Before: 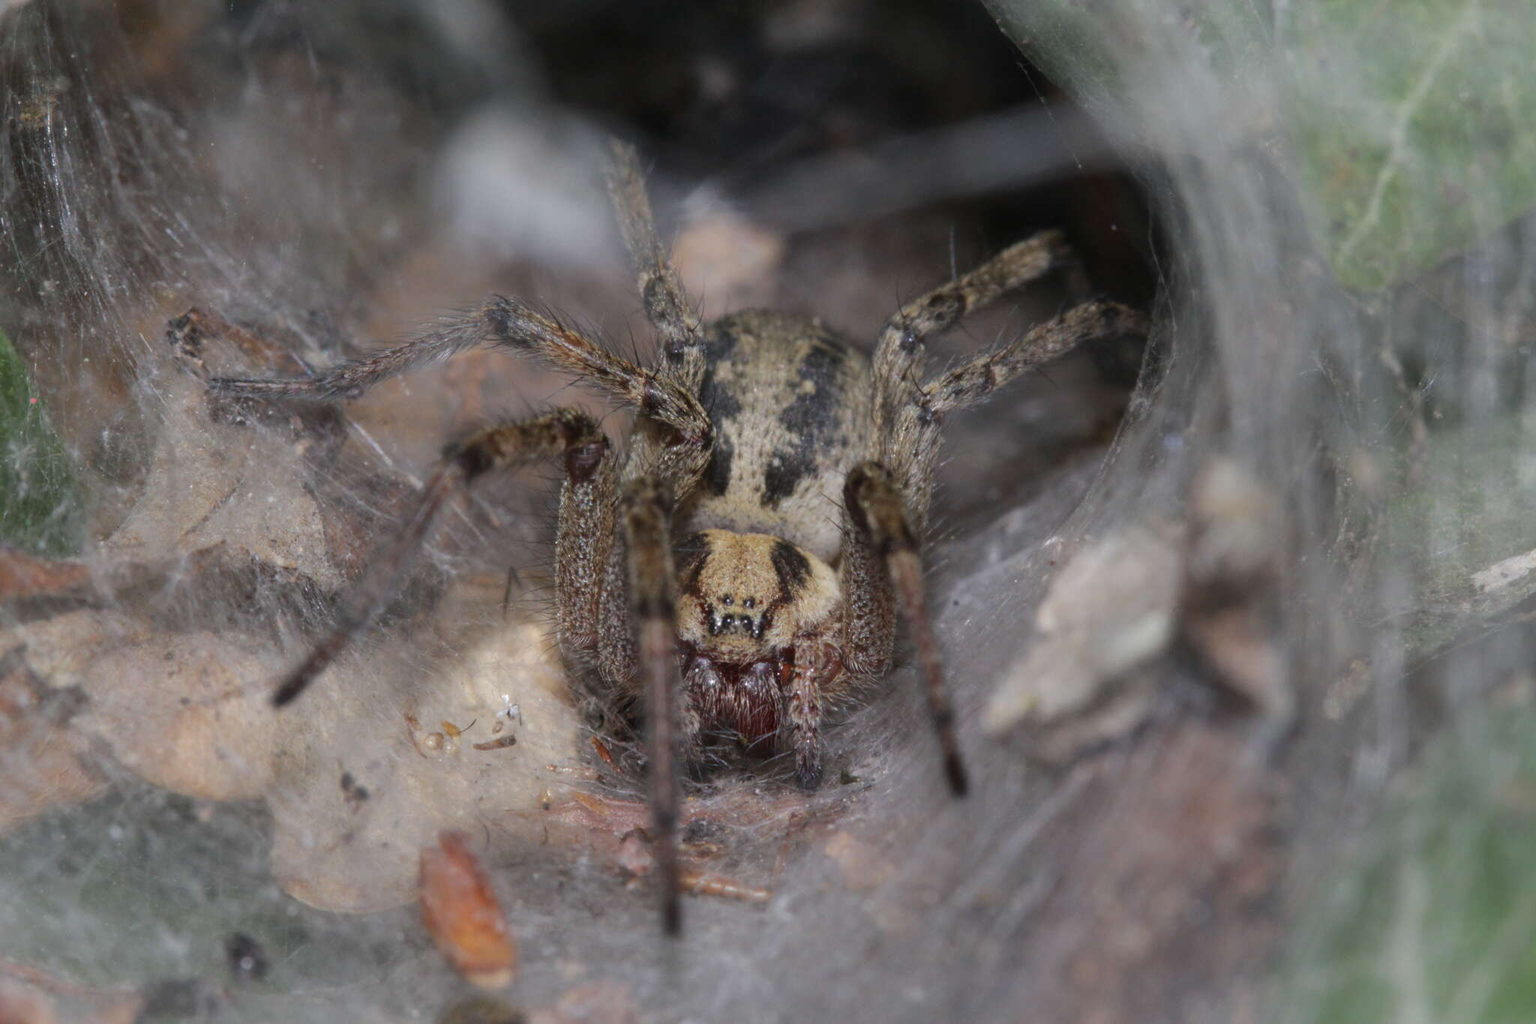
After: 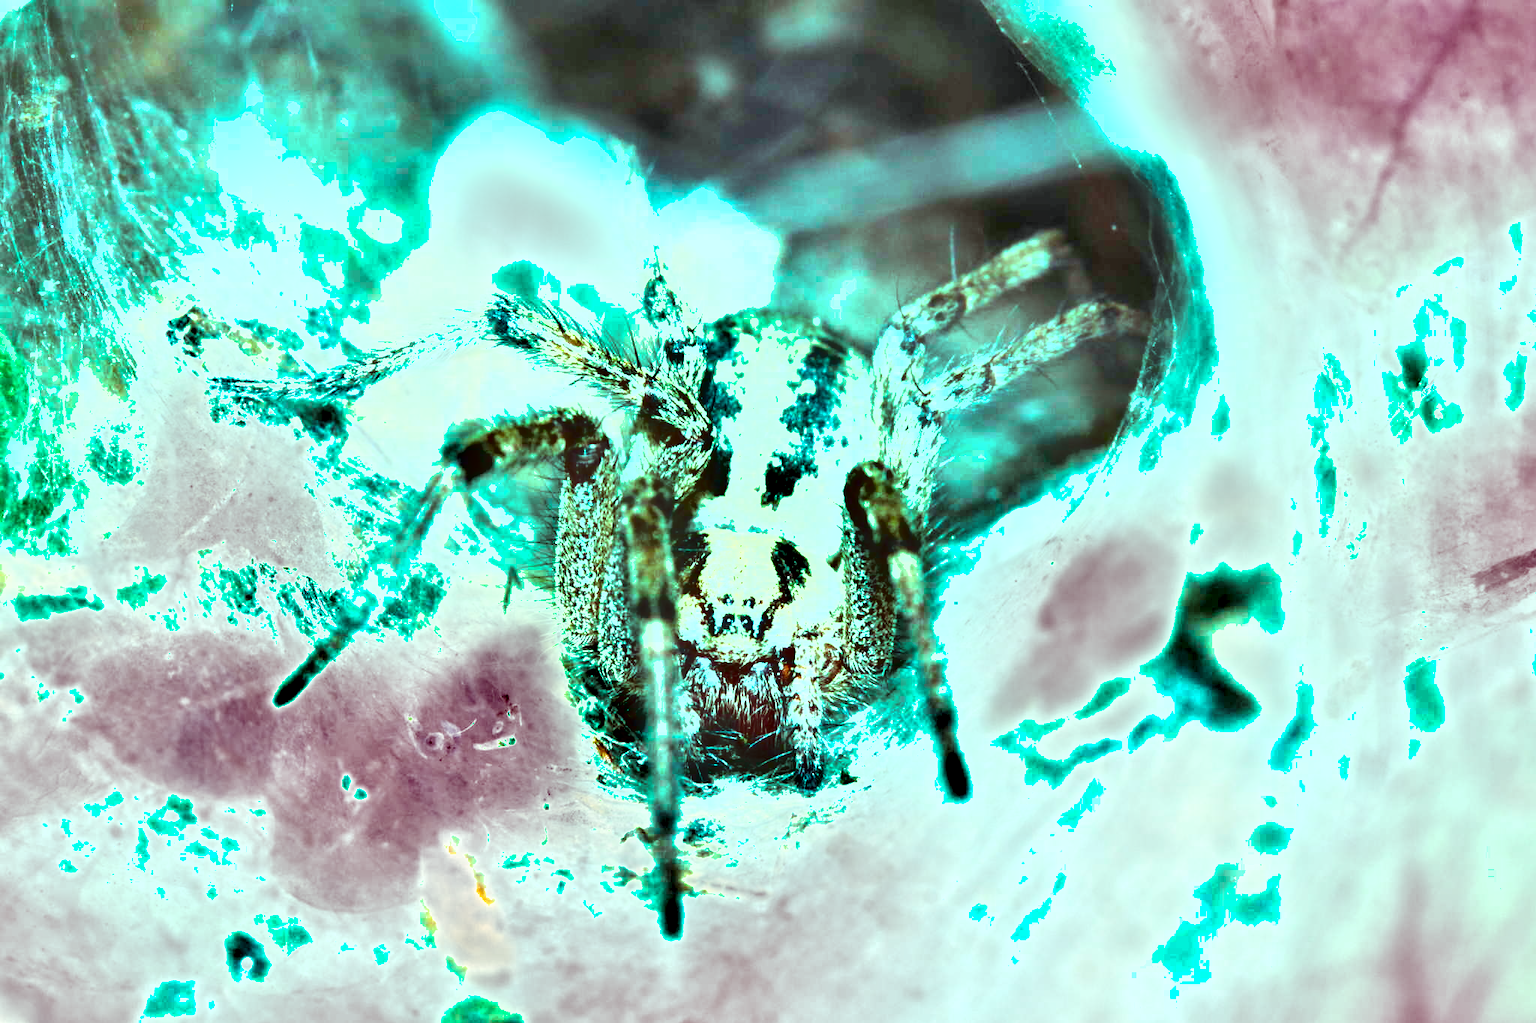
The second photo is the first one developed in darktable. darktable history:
exposure: black level correction 0.001, exposure 2 EV, compensate exposure bias true, compensate highlight preservation false
color balance rgb: highlights gain › luminance 19.751%, highlights gain › chroma 13.111%, highlights gain › hue 174.42°, perceptual saturation grading › global saturation 0.721%, perceptual brilliance grading › global brilliance 18.425%
shadows and highlights: low approximation 0.01, soften with gaussian
